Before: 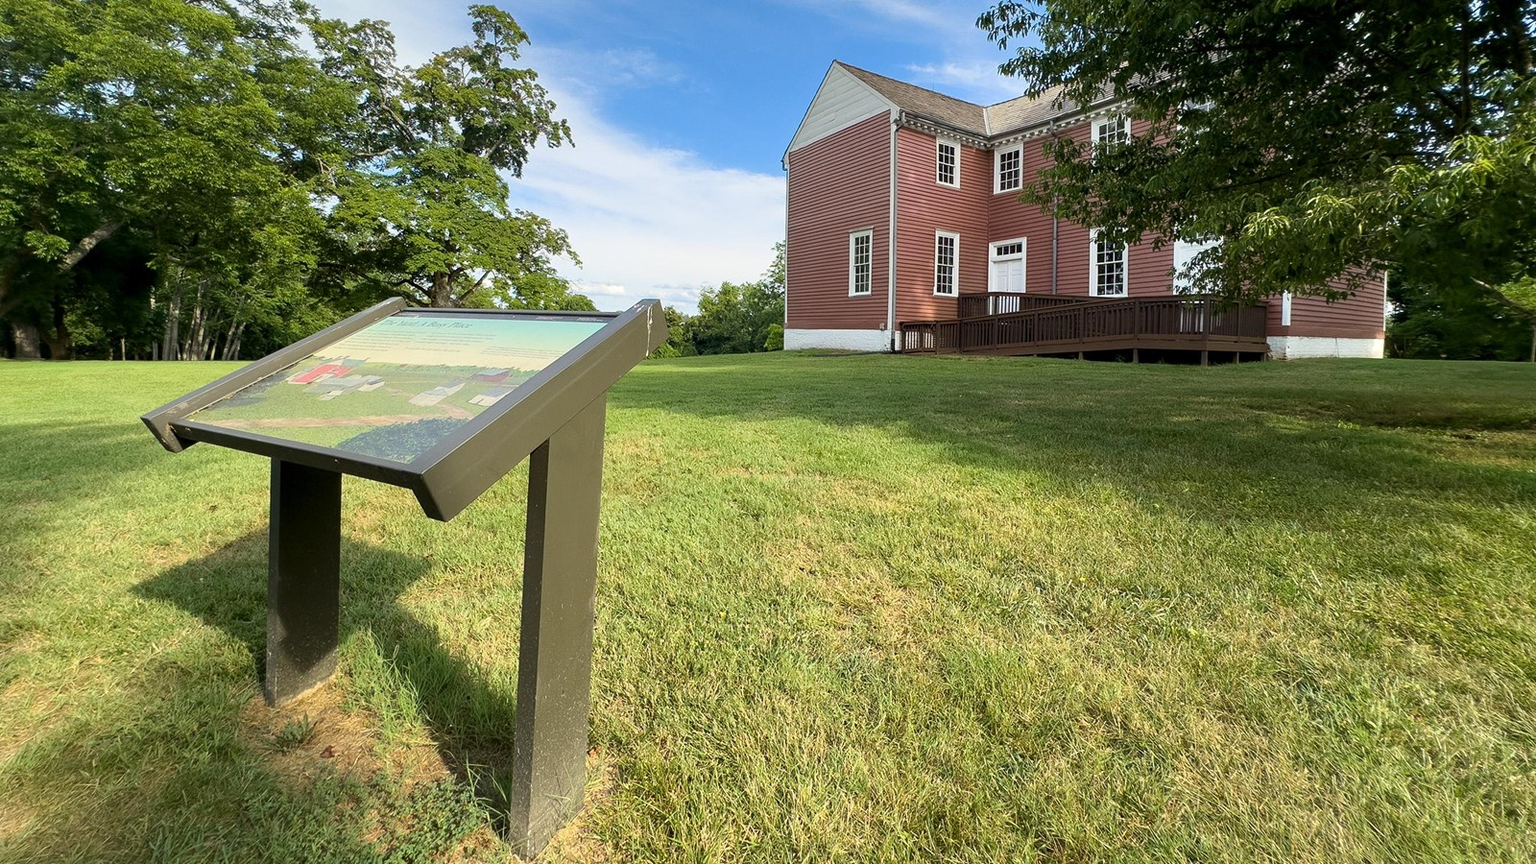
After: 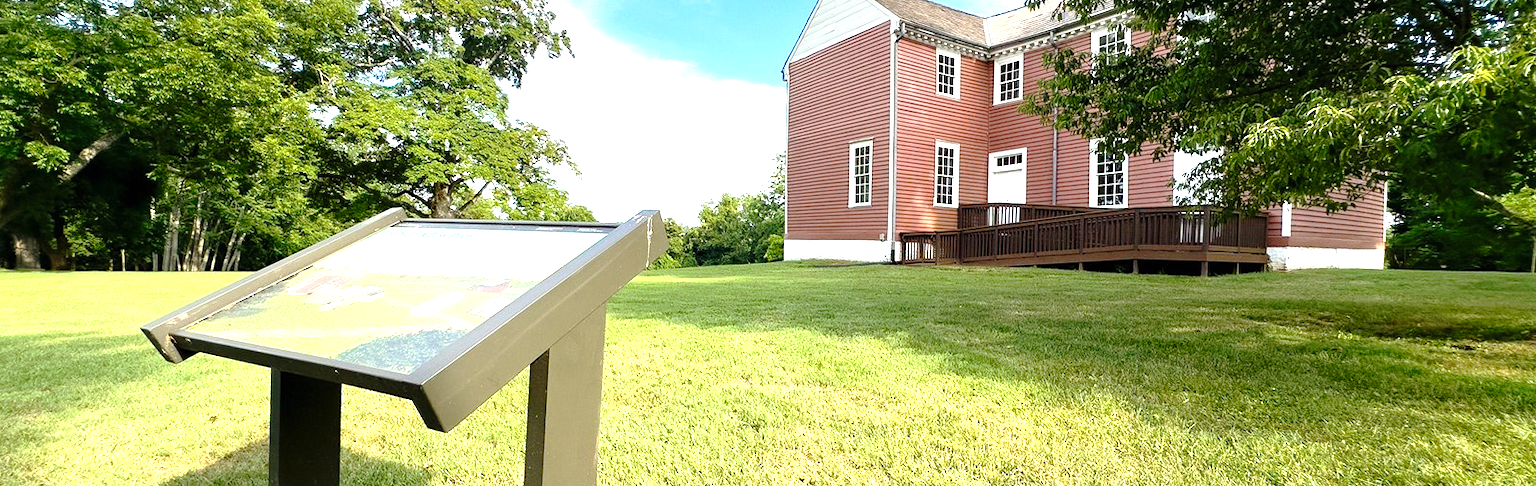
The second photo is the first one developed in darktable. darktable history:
exposure: black level correction 0, exposure 1.401 EV, compensate highlight preservation false
crop and rotate: top 10.415%, bottom 33.141%
tone curve: curves: ch0 [(0, 0) (0.181, 0.087) (0.498, 0.485) (0.78, 0.742) (0.993, 0.954)]; ch1 [(0, 0) (0.311, 0.149) (0.395, 0.349) (0.488, 0.477) (0.612, 0.641) (1, 1)]; ch2 [(0, 0) (0.5, 0.5) (0.638, 0.667) (1, 1)], preserve colors none
